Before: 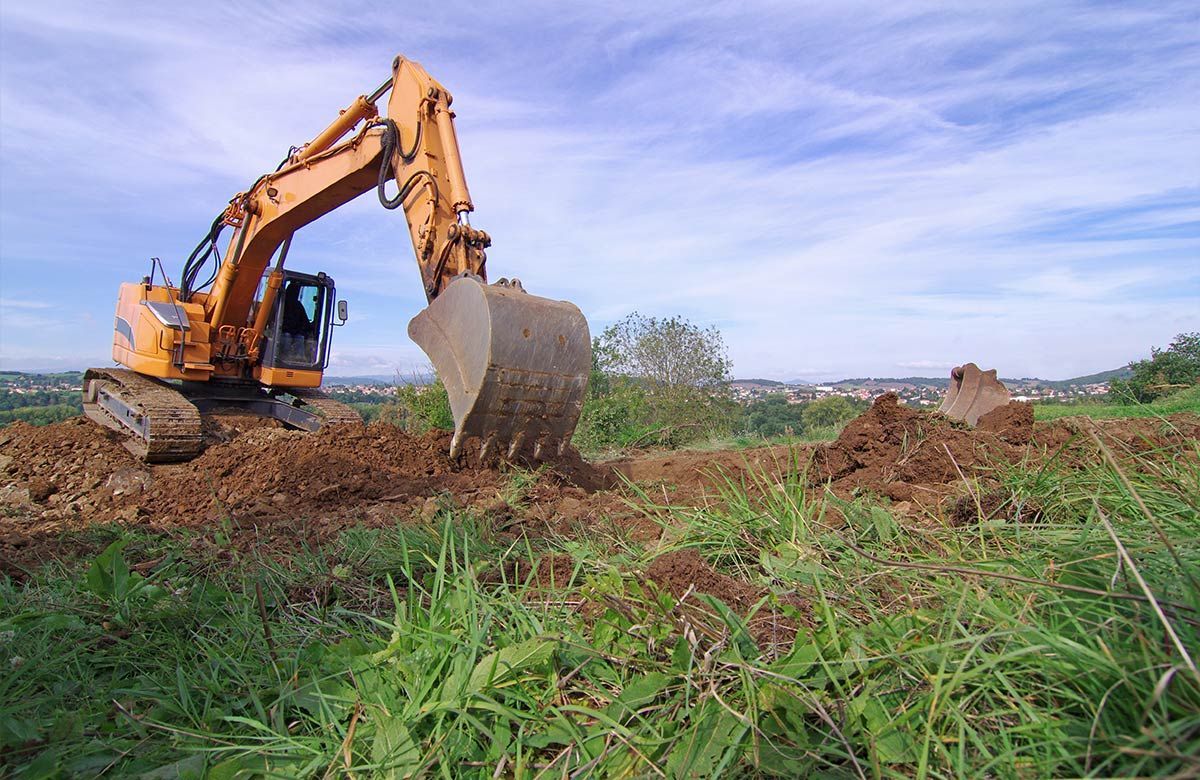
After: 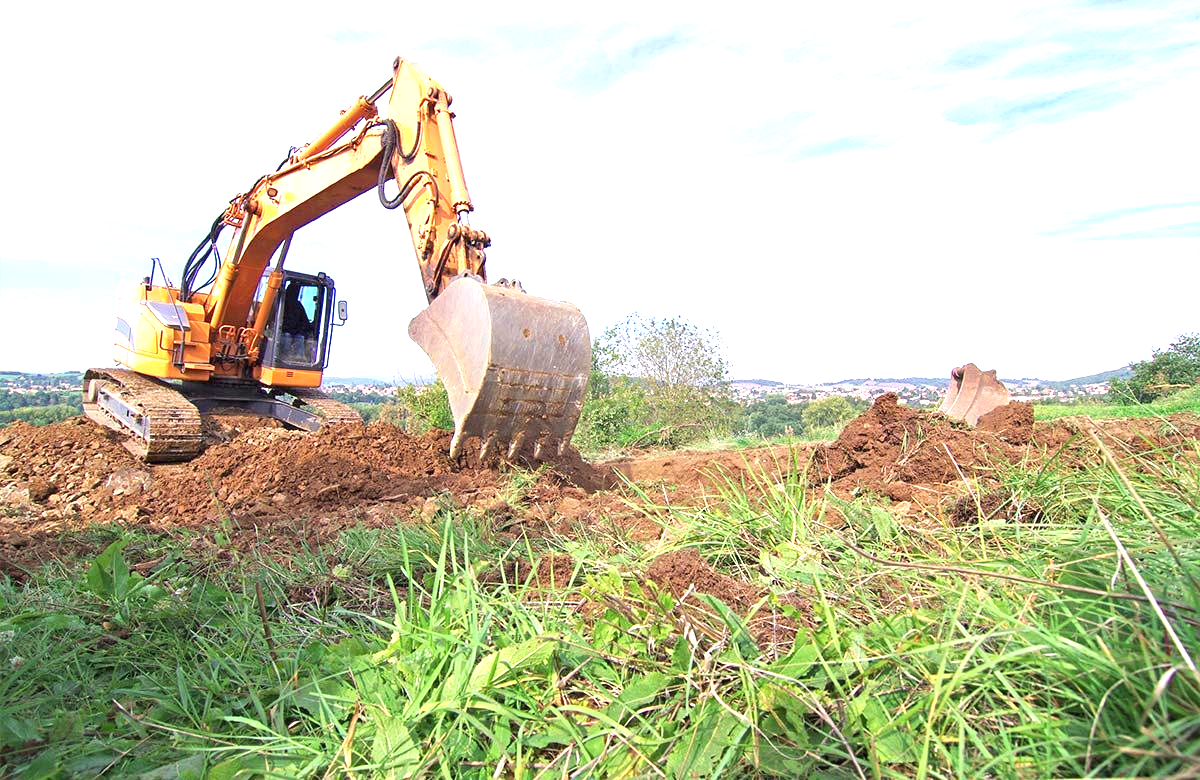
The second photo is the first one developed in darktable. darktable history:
exposure: black level correction 0, exposure 1.453 EV, compensate highlight preservation false
